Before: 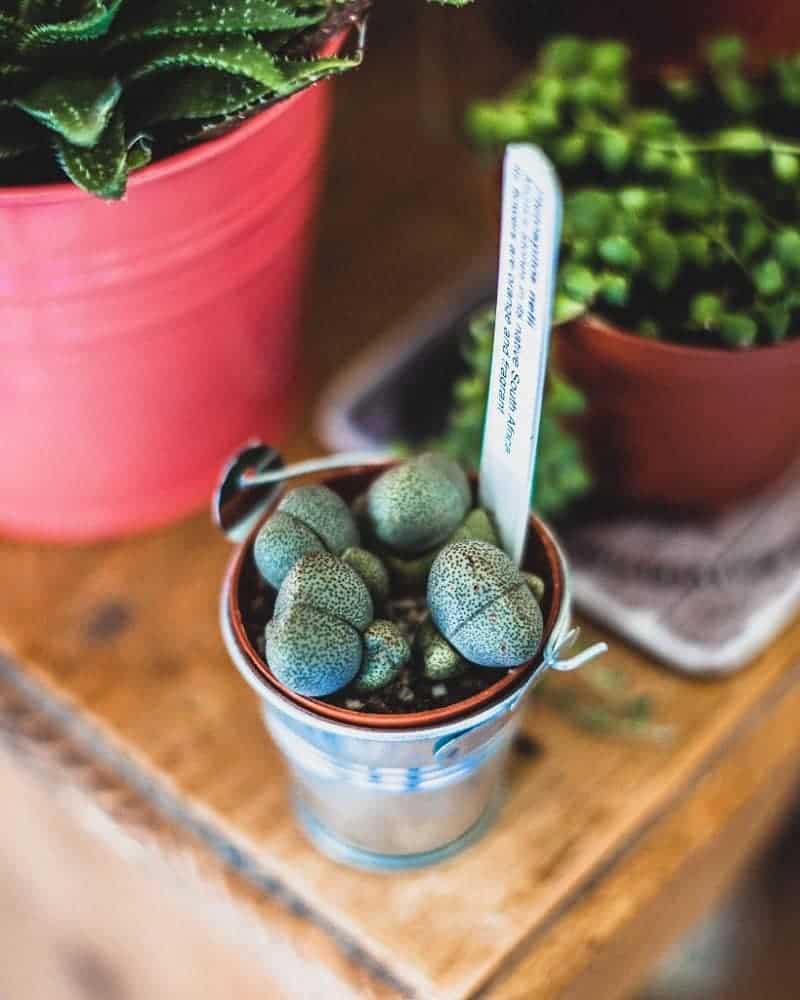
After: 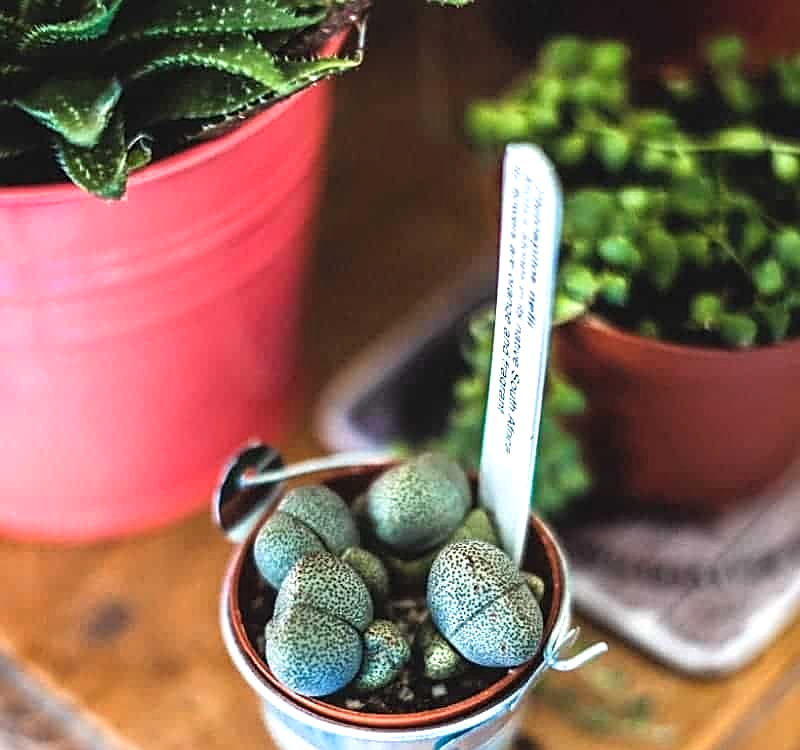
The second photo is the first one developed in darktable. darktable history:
sharpen: on, module defaults
tone equalizer: -8 EV -0.425 EV, -7 EV -0.412 EV, -6 EV -0.298 EV, -5 EV -0.222 EV, -3 EV 0.24 EV, -2 EV 0.333 EV, -1 EV 0.382 EV, +0 EV 0.415 EV
crop: bottom 24.993%
